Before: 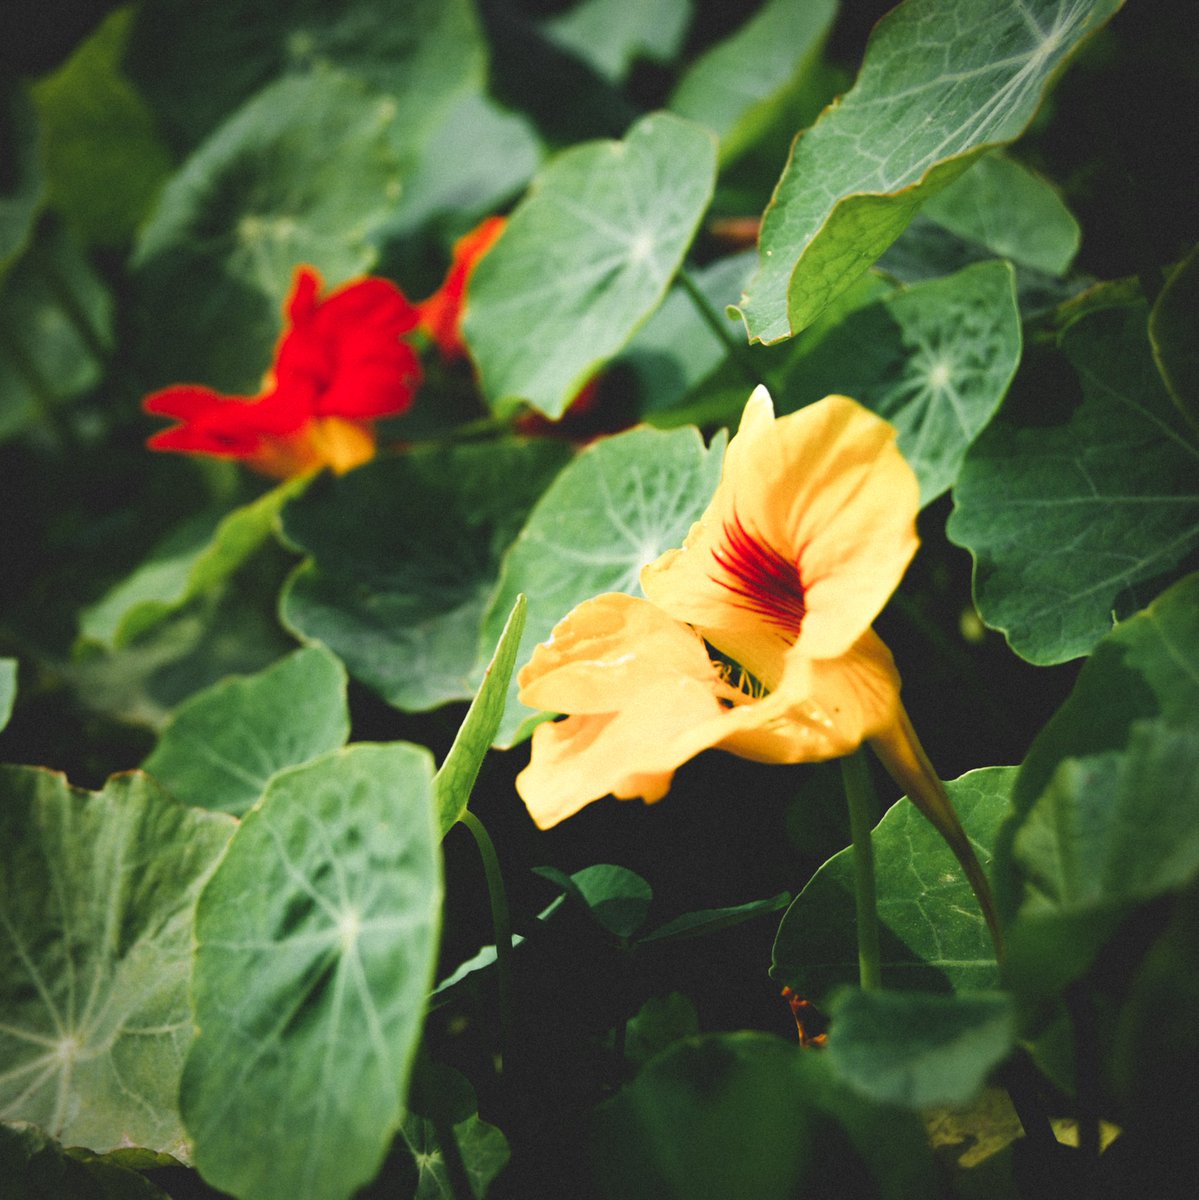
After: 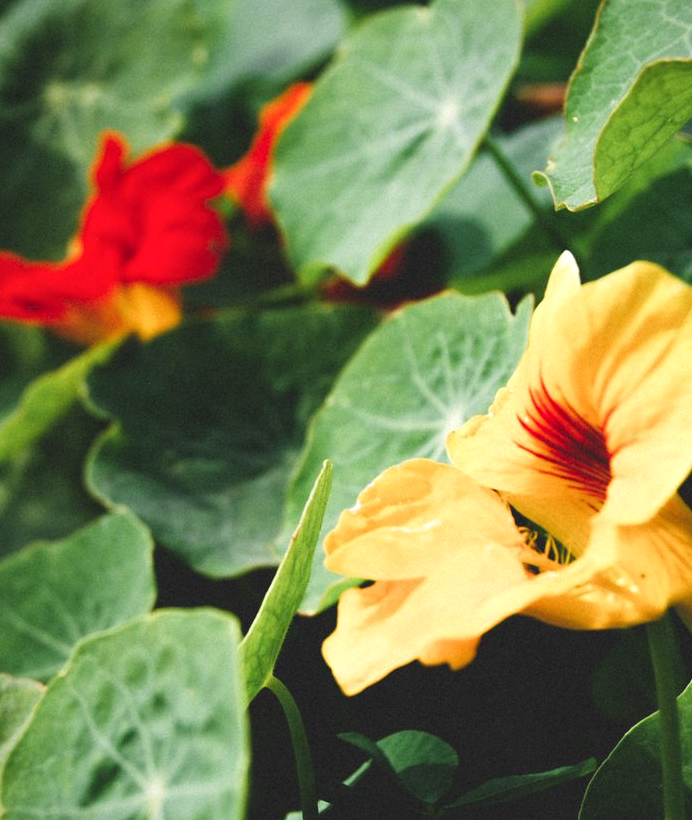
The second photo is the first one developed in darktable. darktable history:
local contrast: highlights 103%, shadows 98%, detail 120%, midtone range 0.2
crop: left 16.181%, top 11.231%, right 26.036%, bottom 20.369%
